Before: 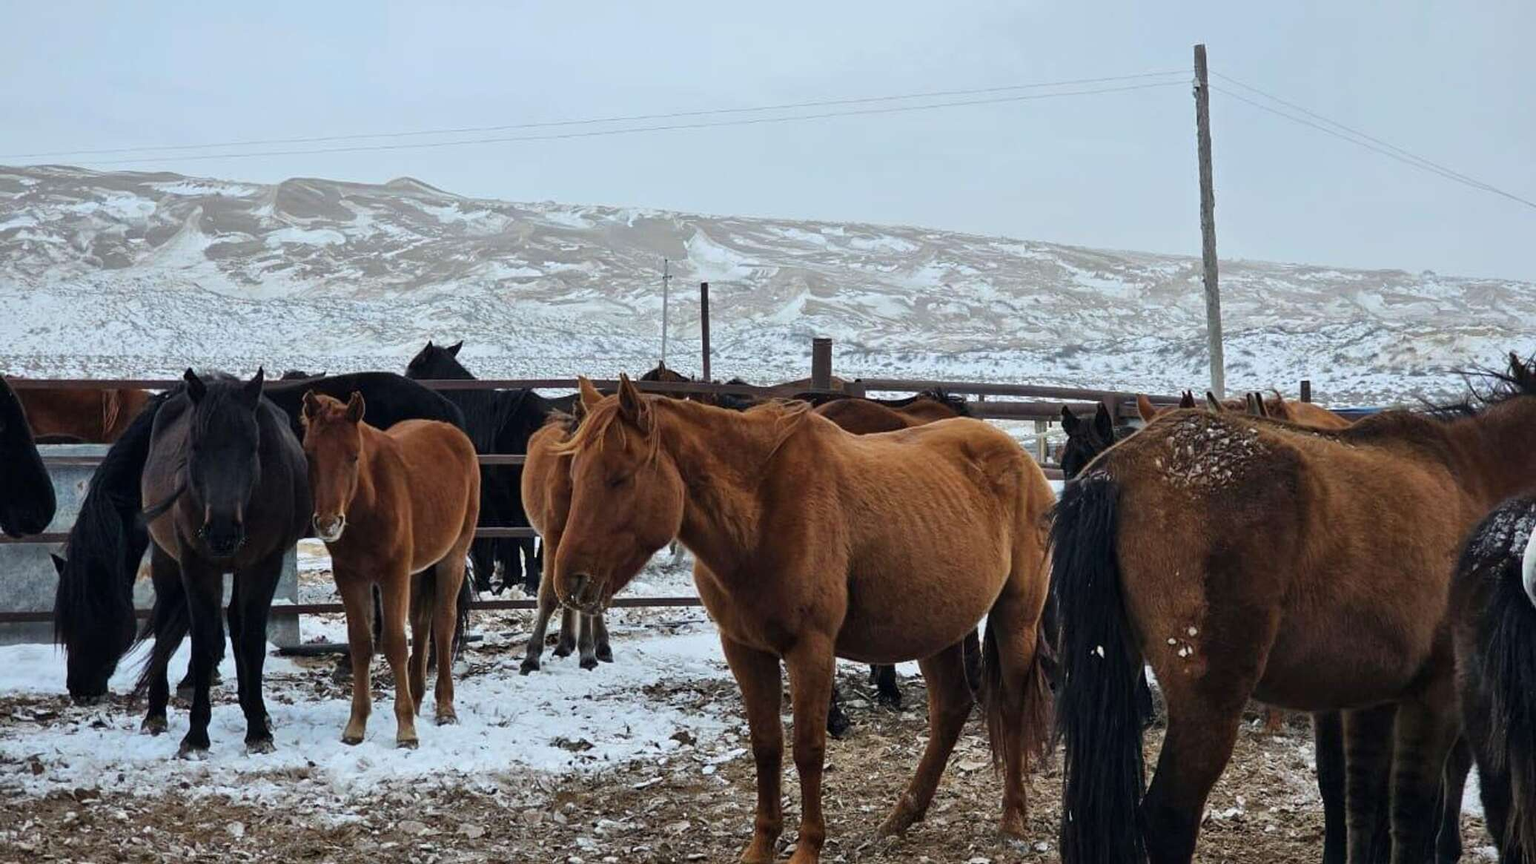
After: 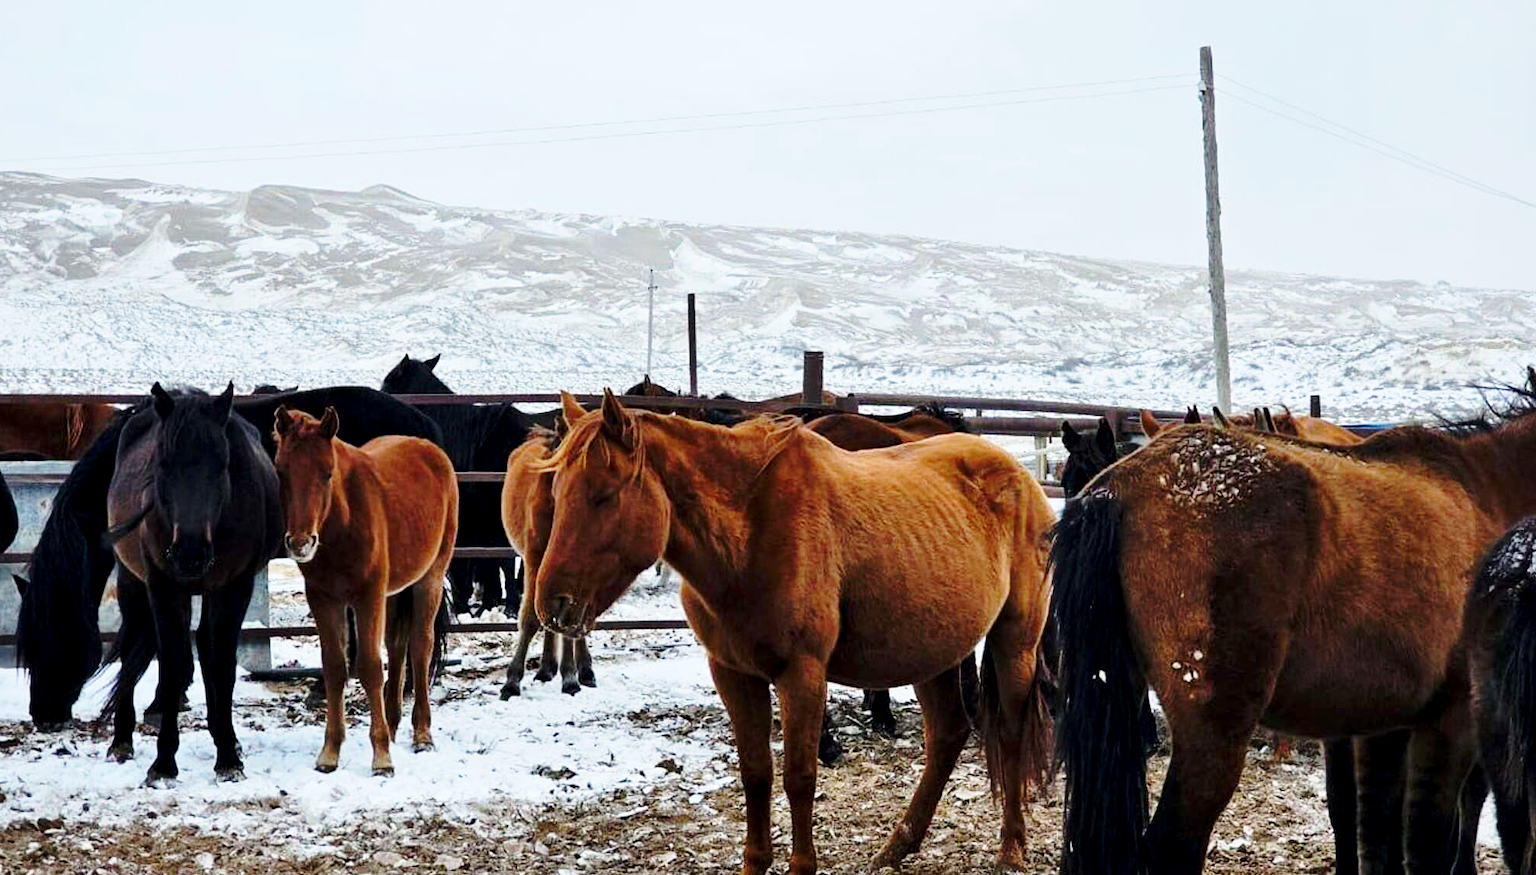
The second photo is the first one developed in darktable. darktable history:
exposure: black level correction 0.005, exposure 0.001 EV, compensate highlight preservation false
base curve: curves: ch0 [(0, 0) (0.036, 0.037) (0.121, 0.228) (0.46, 0.76) (0.859, 0.983) (1, 1)], preserve colors none
crop and rotate: left 2.536%, right 1.107%, bottom 2.246%
